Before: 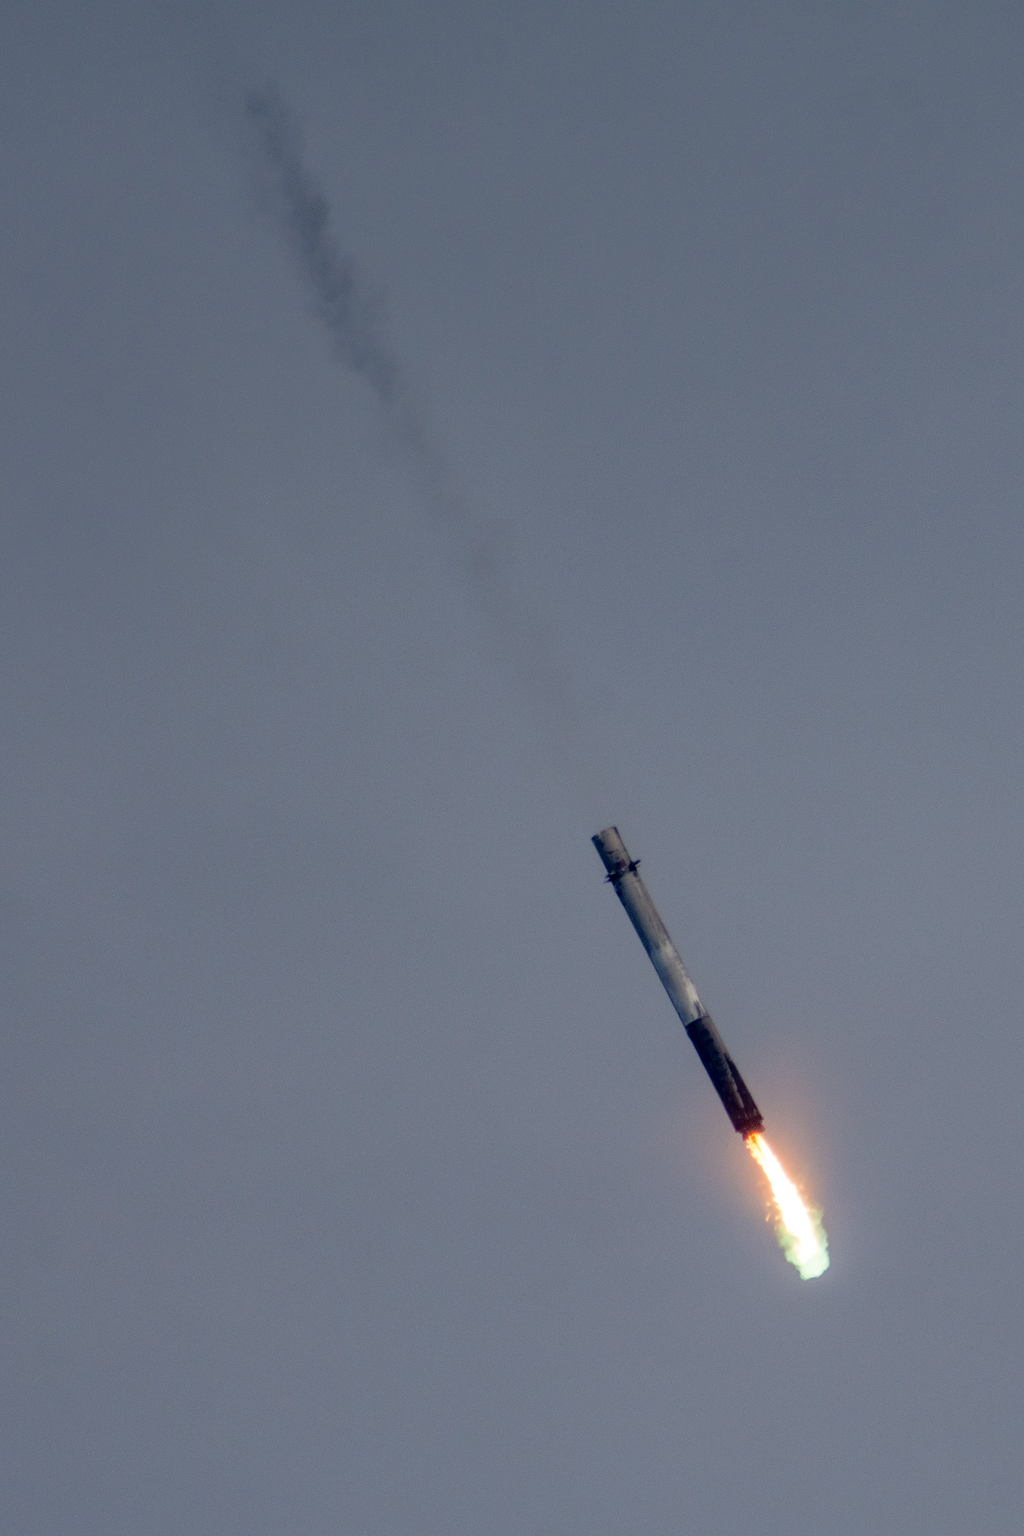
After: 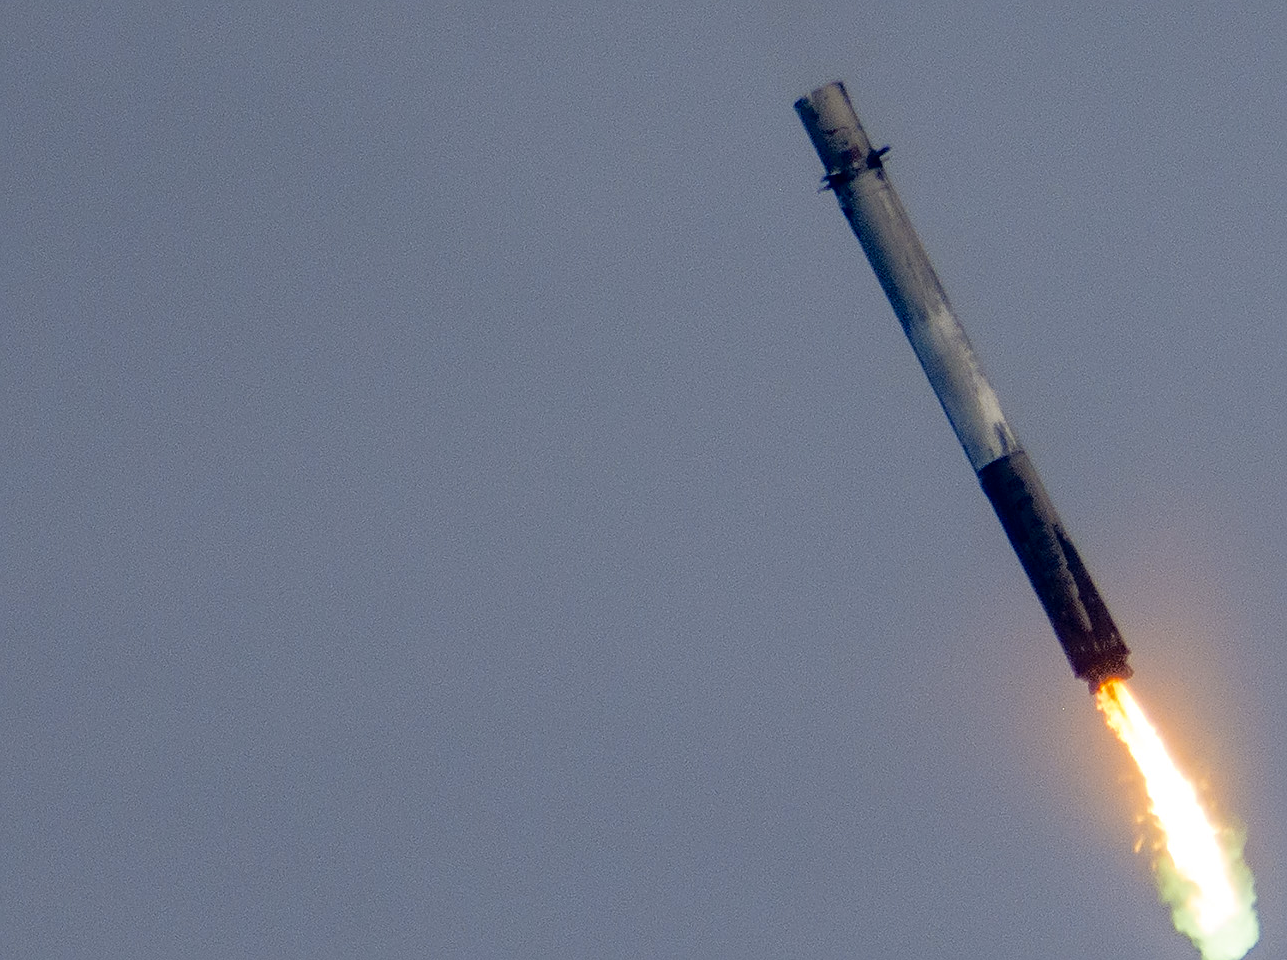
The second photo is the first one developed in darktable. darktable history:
crop: left 18.091%, top 51.13%, right 17.525%, bottom 16.85%
sharpen: on, module defaults
color contrast: green-magenta contrast 0.85, blue-yellow contrast 1.25, unbound 0
